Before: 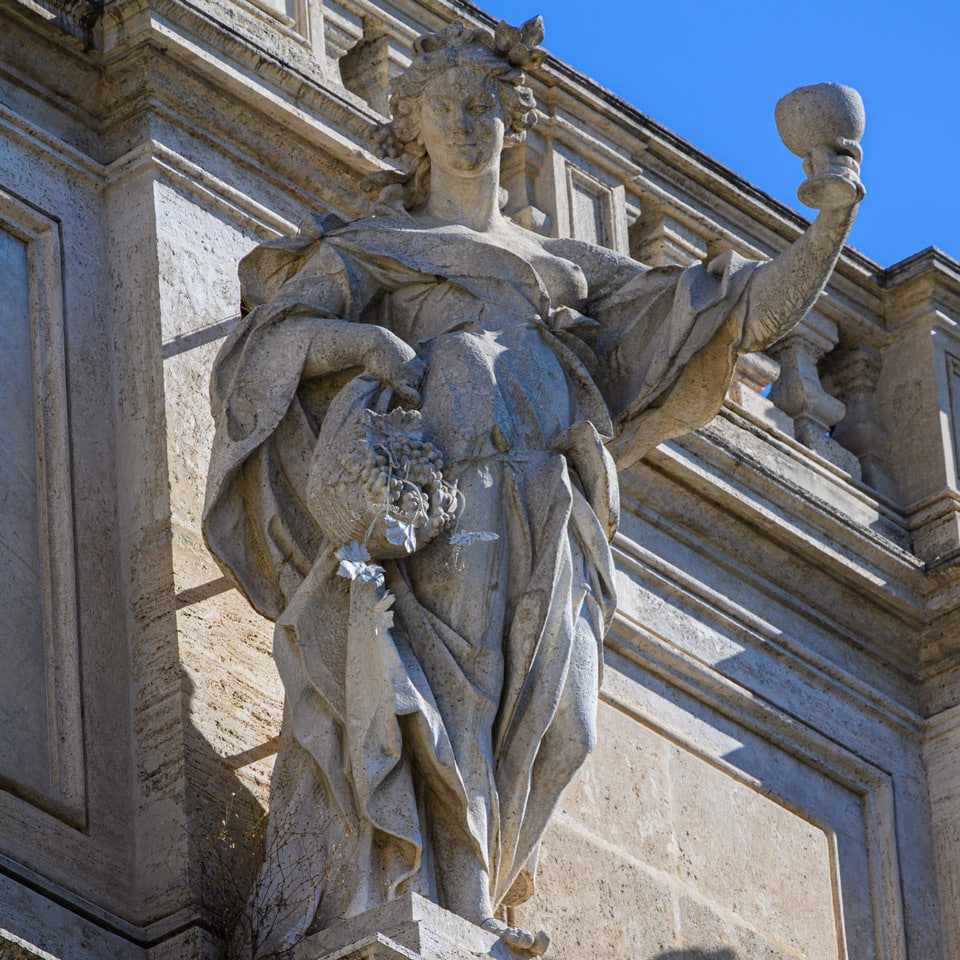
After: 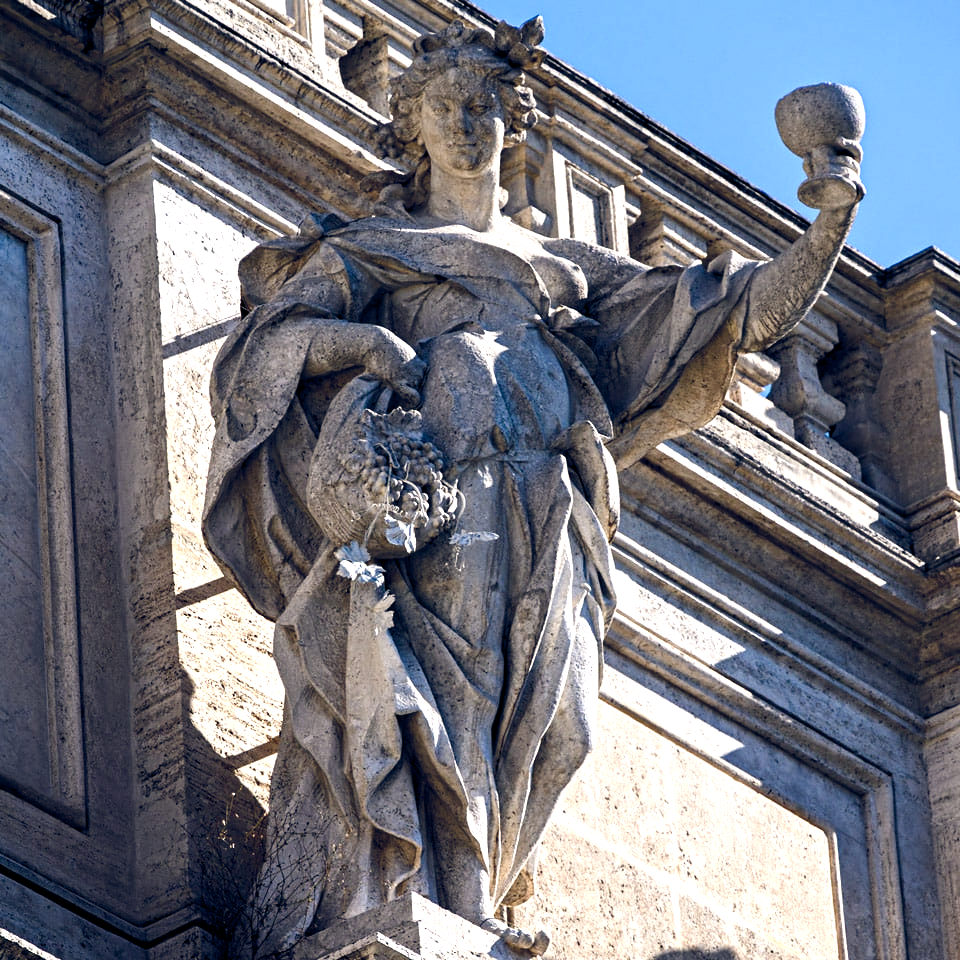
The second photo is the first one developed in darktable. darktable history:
tone equalizer: -8 EV -0.75 EV, -7 EV -0.7 EV, -6 EV -0.6 EV, -5 EV -0.4 EV, -3 EV 0.4 EV, -2 EV 0.6 EV, -1 EV 0.7 EV, +0 EV 0.75 EV, edges refinement/feathering 500, mask exposure compensation -1.57 EV, preserve details no
contrast equalizer: y [[0.5, 0.504, 0.515, 0.527, 0.535, 0.534], [0.5 ×6], [0.491, 0.387, 0.179, 0.068, 0.068, 0.068], [0 ×5, 0.023], [0 ×6]]
color balance rgb: highlights gain › chroma 2.94%, highlights gain › hue 60.57°, global offset › chroma 0.25%, global offset › hue 256.52°, perceptual saturation grading › global saturation 20%, perceptual saturation grading › highlights -50%, perceptual saturation grading › shadows 30%, contrast 15%
